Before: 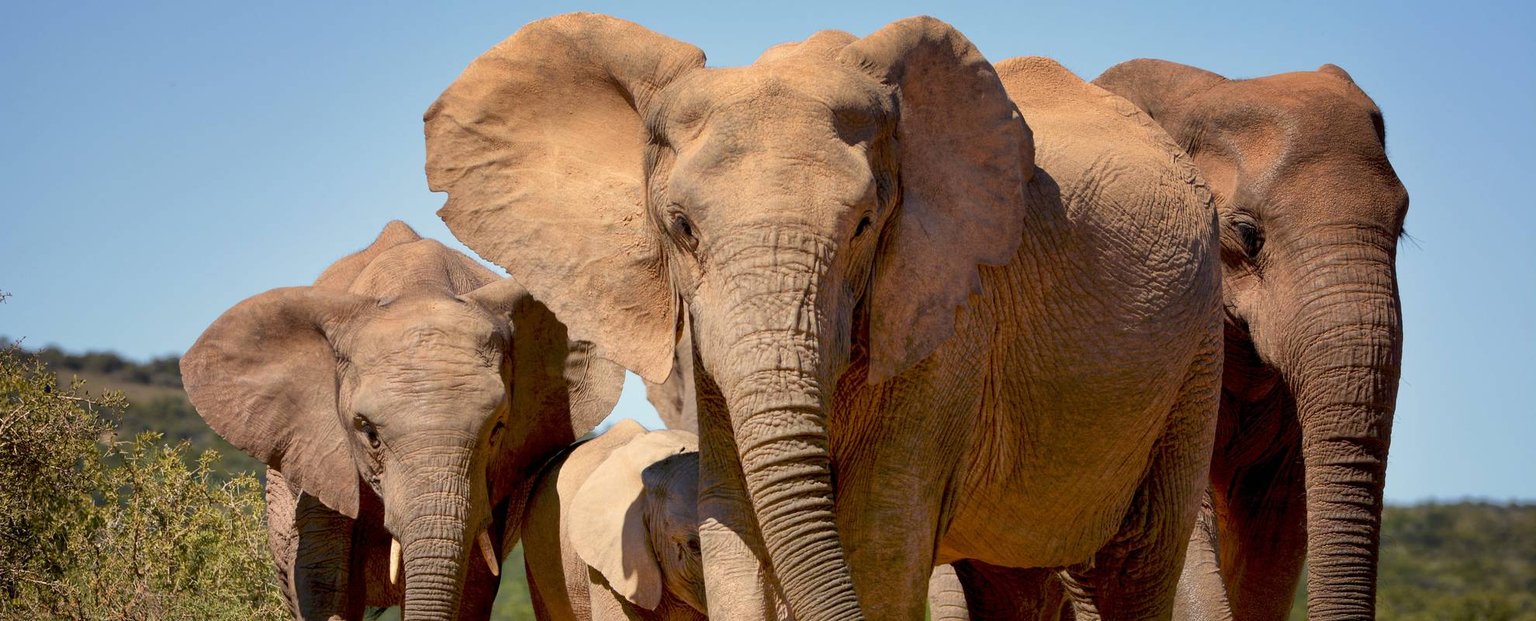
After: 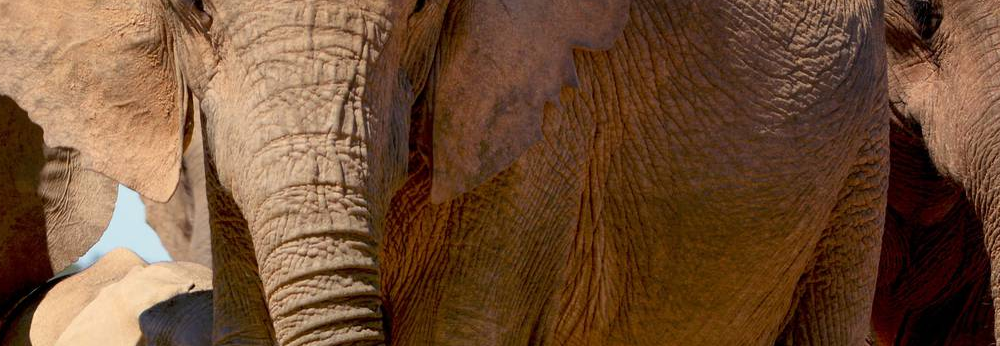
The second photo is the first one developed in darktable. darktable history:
crop: left 34.759%, top 36.571%, right 14.727%, bottom 20.093%
